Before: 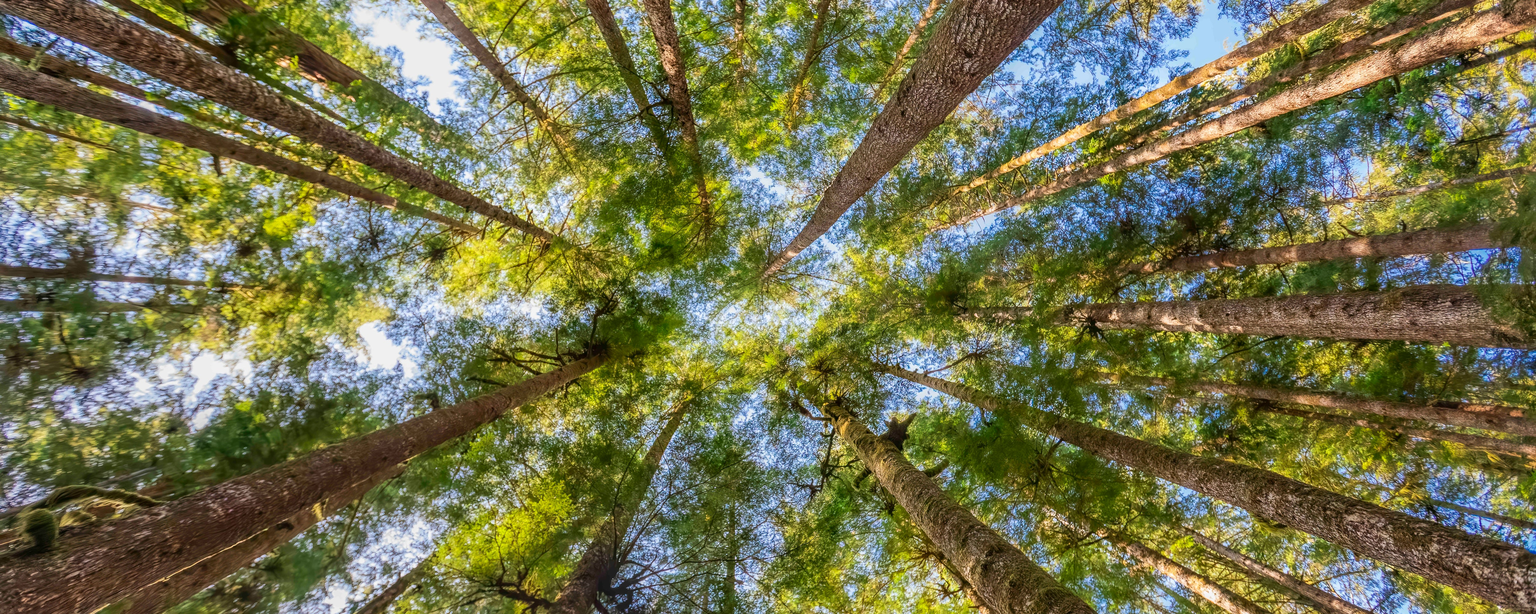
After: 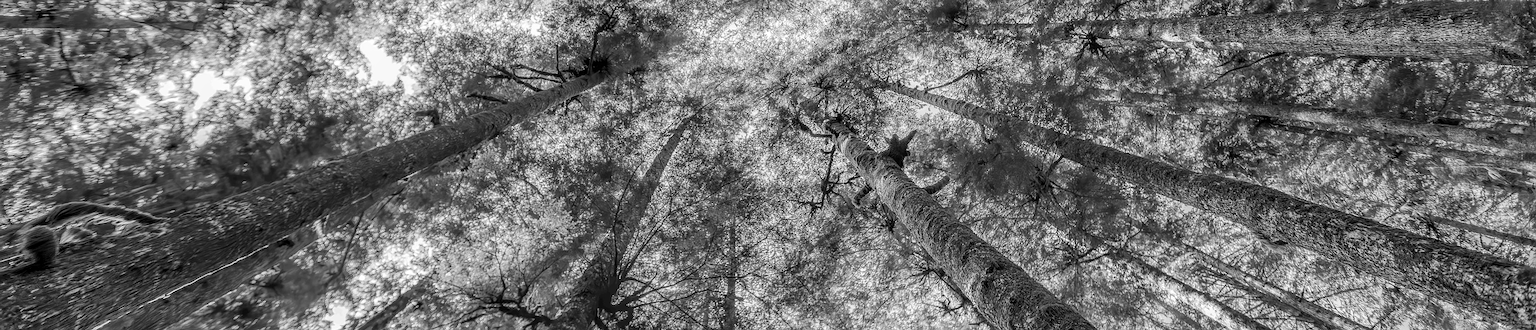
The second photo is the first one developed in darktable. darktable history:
sharpen: on, module defaults
tone equalizer: -8 EV -1.84 EV, -7 EV -1.16 EV, -6 EV -1.62 EV, smoothing diameter 25%, edges refinement/feathering 10, preserve details guided filter
monochrome: on, module defaults
local contrast: on, module defaults
crop and rotate: top 46.237%
